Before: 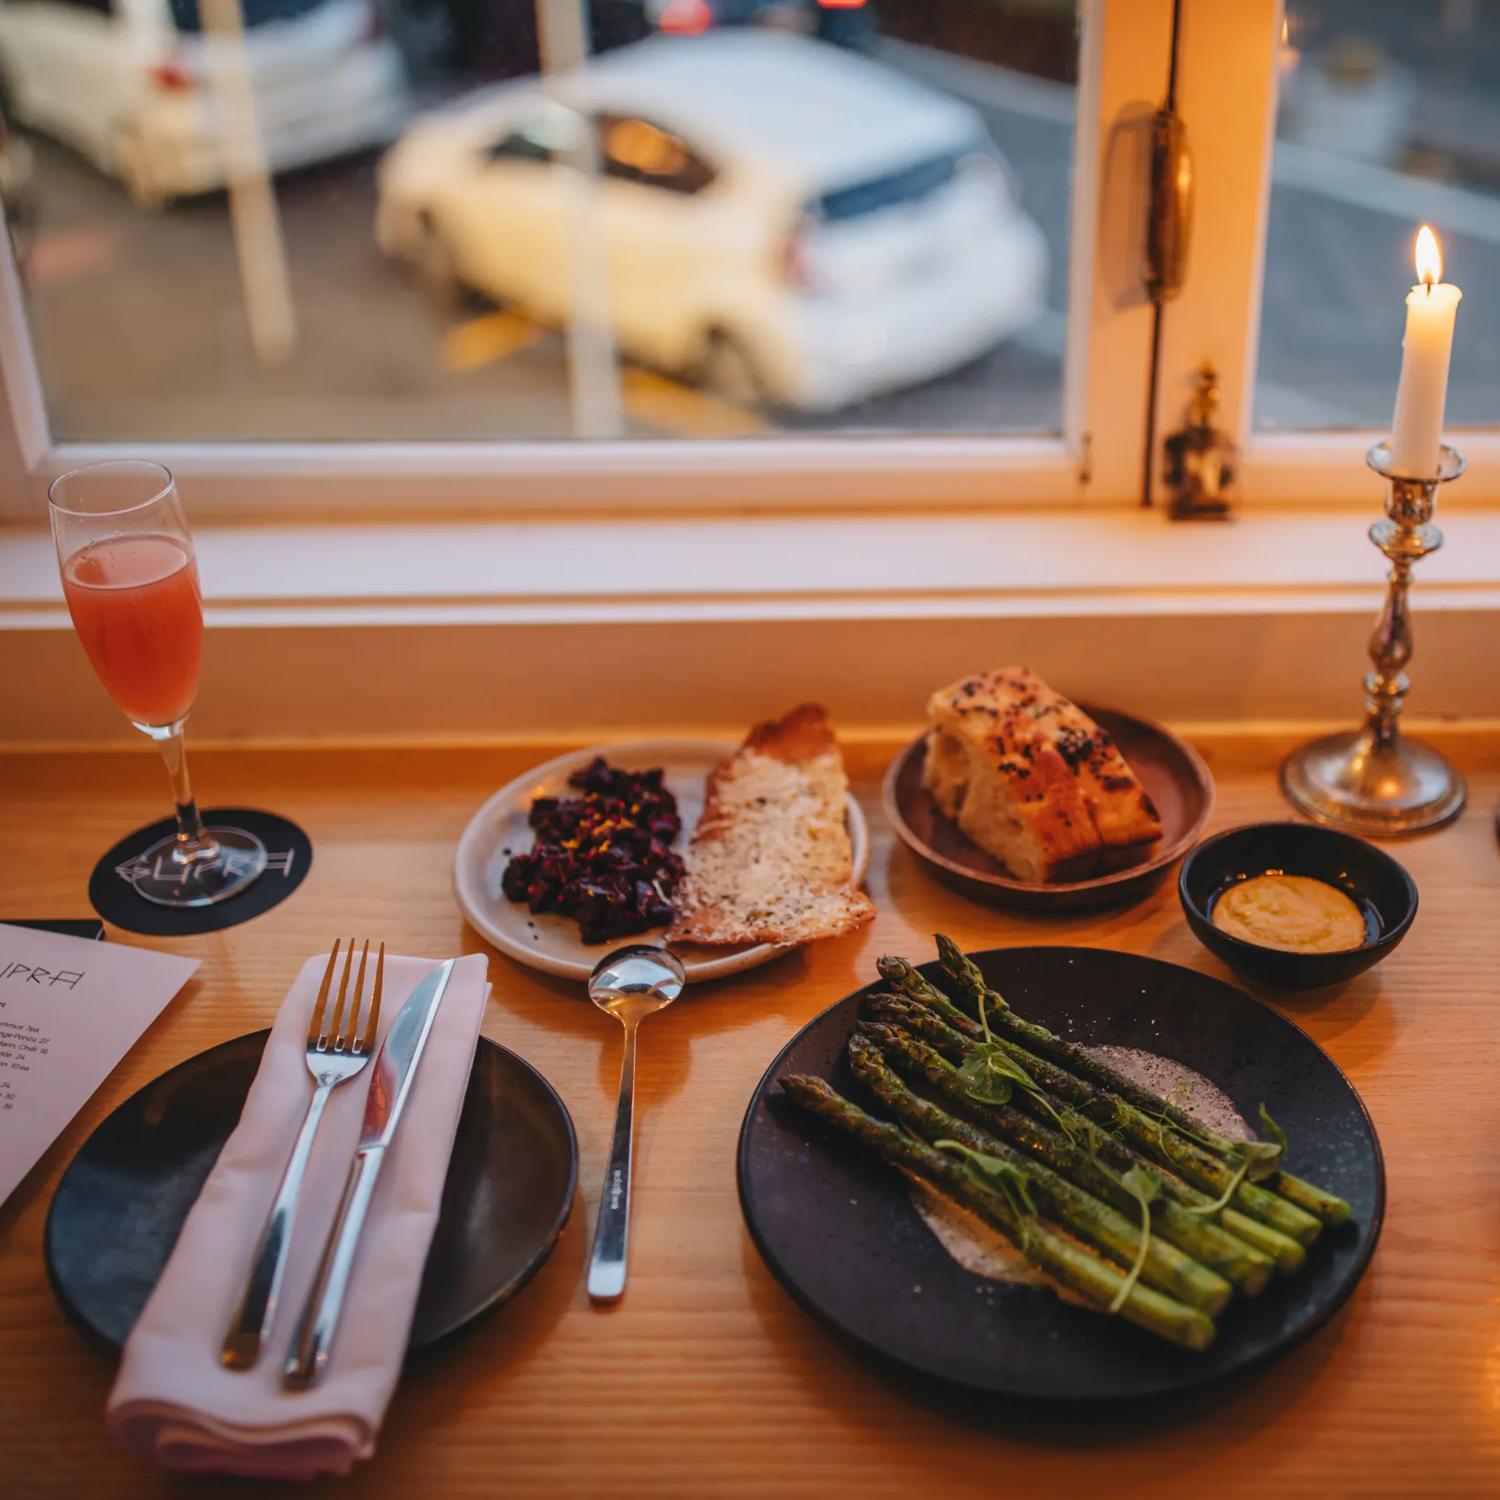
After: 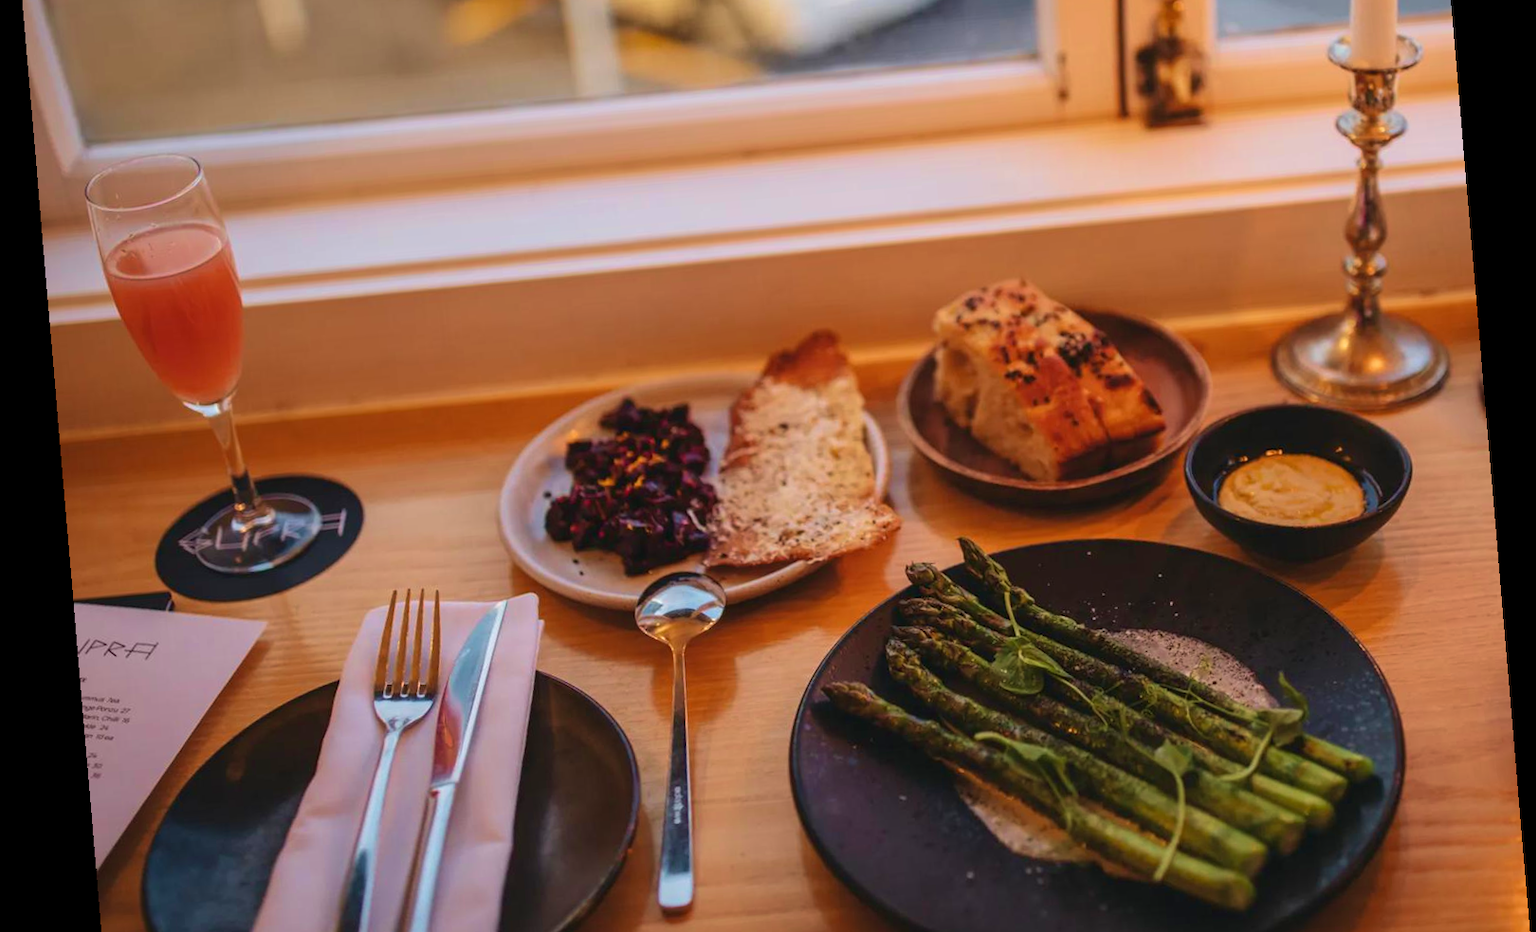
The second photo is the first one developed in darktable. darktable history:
rotate and perspective: rotation -4.86°, automatic cropping off
crop and rotate: top 25.357%, bottom 13.942%
velvia: strength 39.63%
